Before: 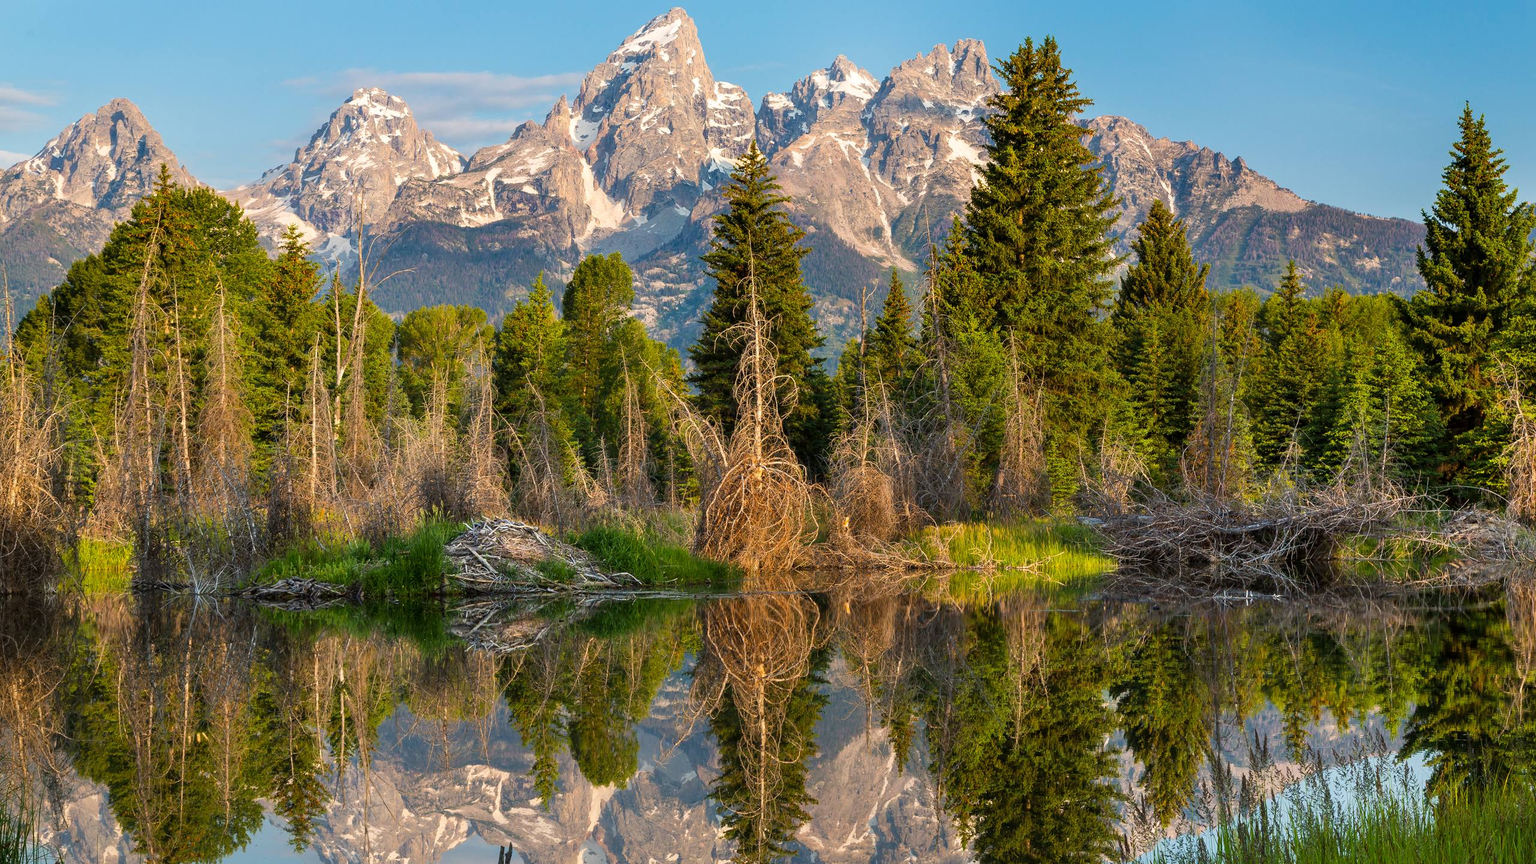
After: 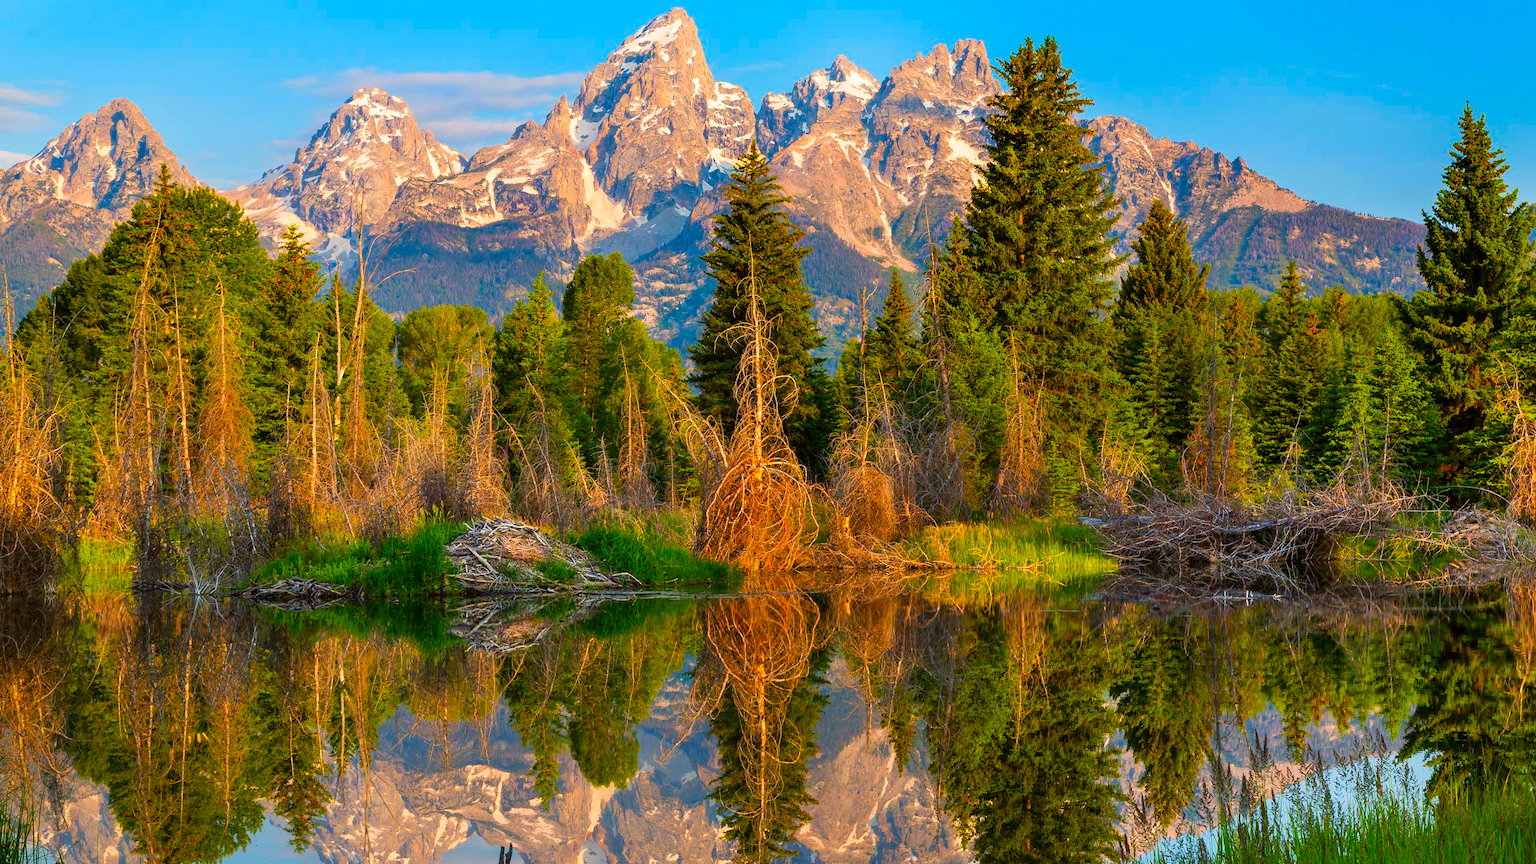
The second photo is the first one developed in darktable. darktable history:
contrast brightness saturation: saturation 0.5
color correction: highlights a* 3.22, highlights b* 1.93, saturation 1.19
